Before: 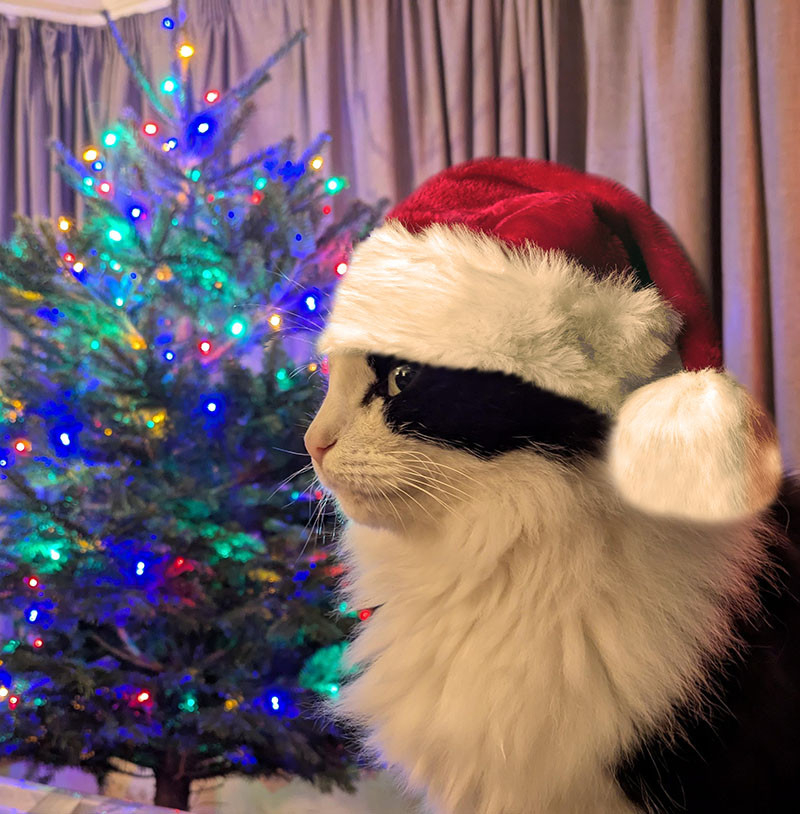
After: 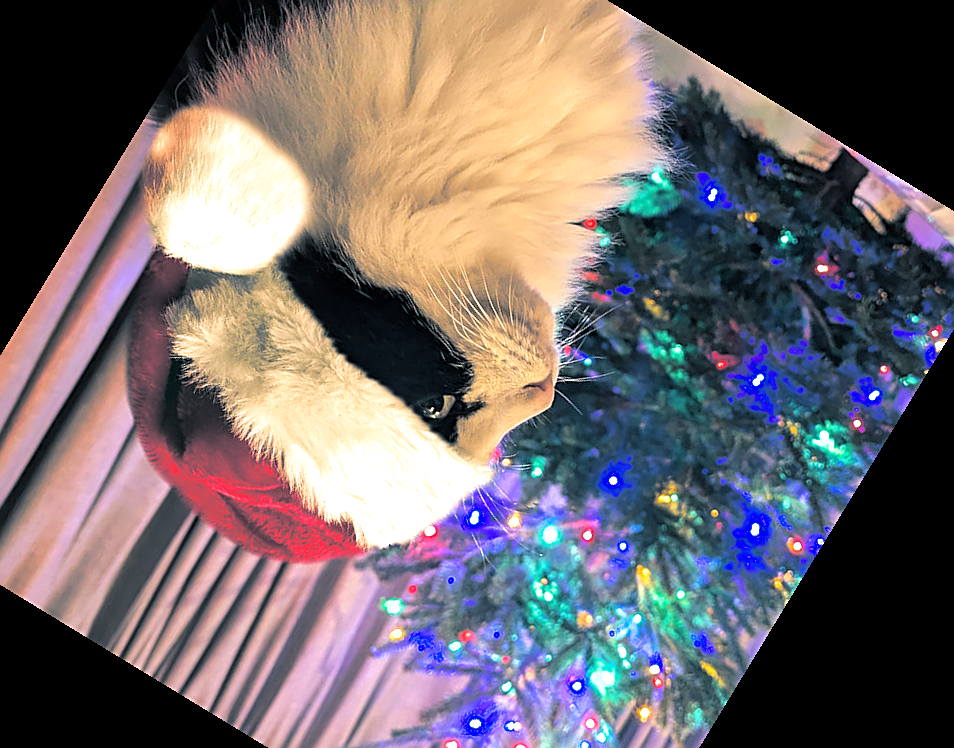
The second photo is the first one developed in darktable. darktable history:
exposure: exposure 0.648 EV, compensate highlight preservation false
sharpen: on, module defaults
split-toning: shadows › hue 205.2°, shadows › saturation 0.43, highlights › hue 54°, highlights › saturation 0.54
crop and rotate: angle 148.68°, left 9.111%, top 15.603%, right 4.588%, bottom 17.041%
white balance: emerald 1
